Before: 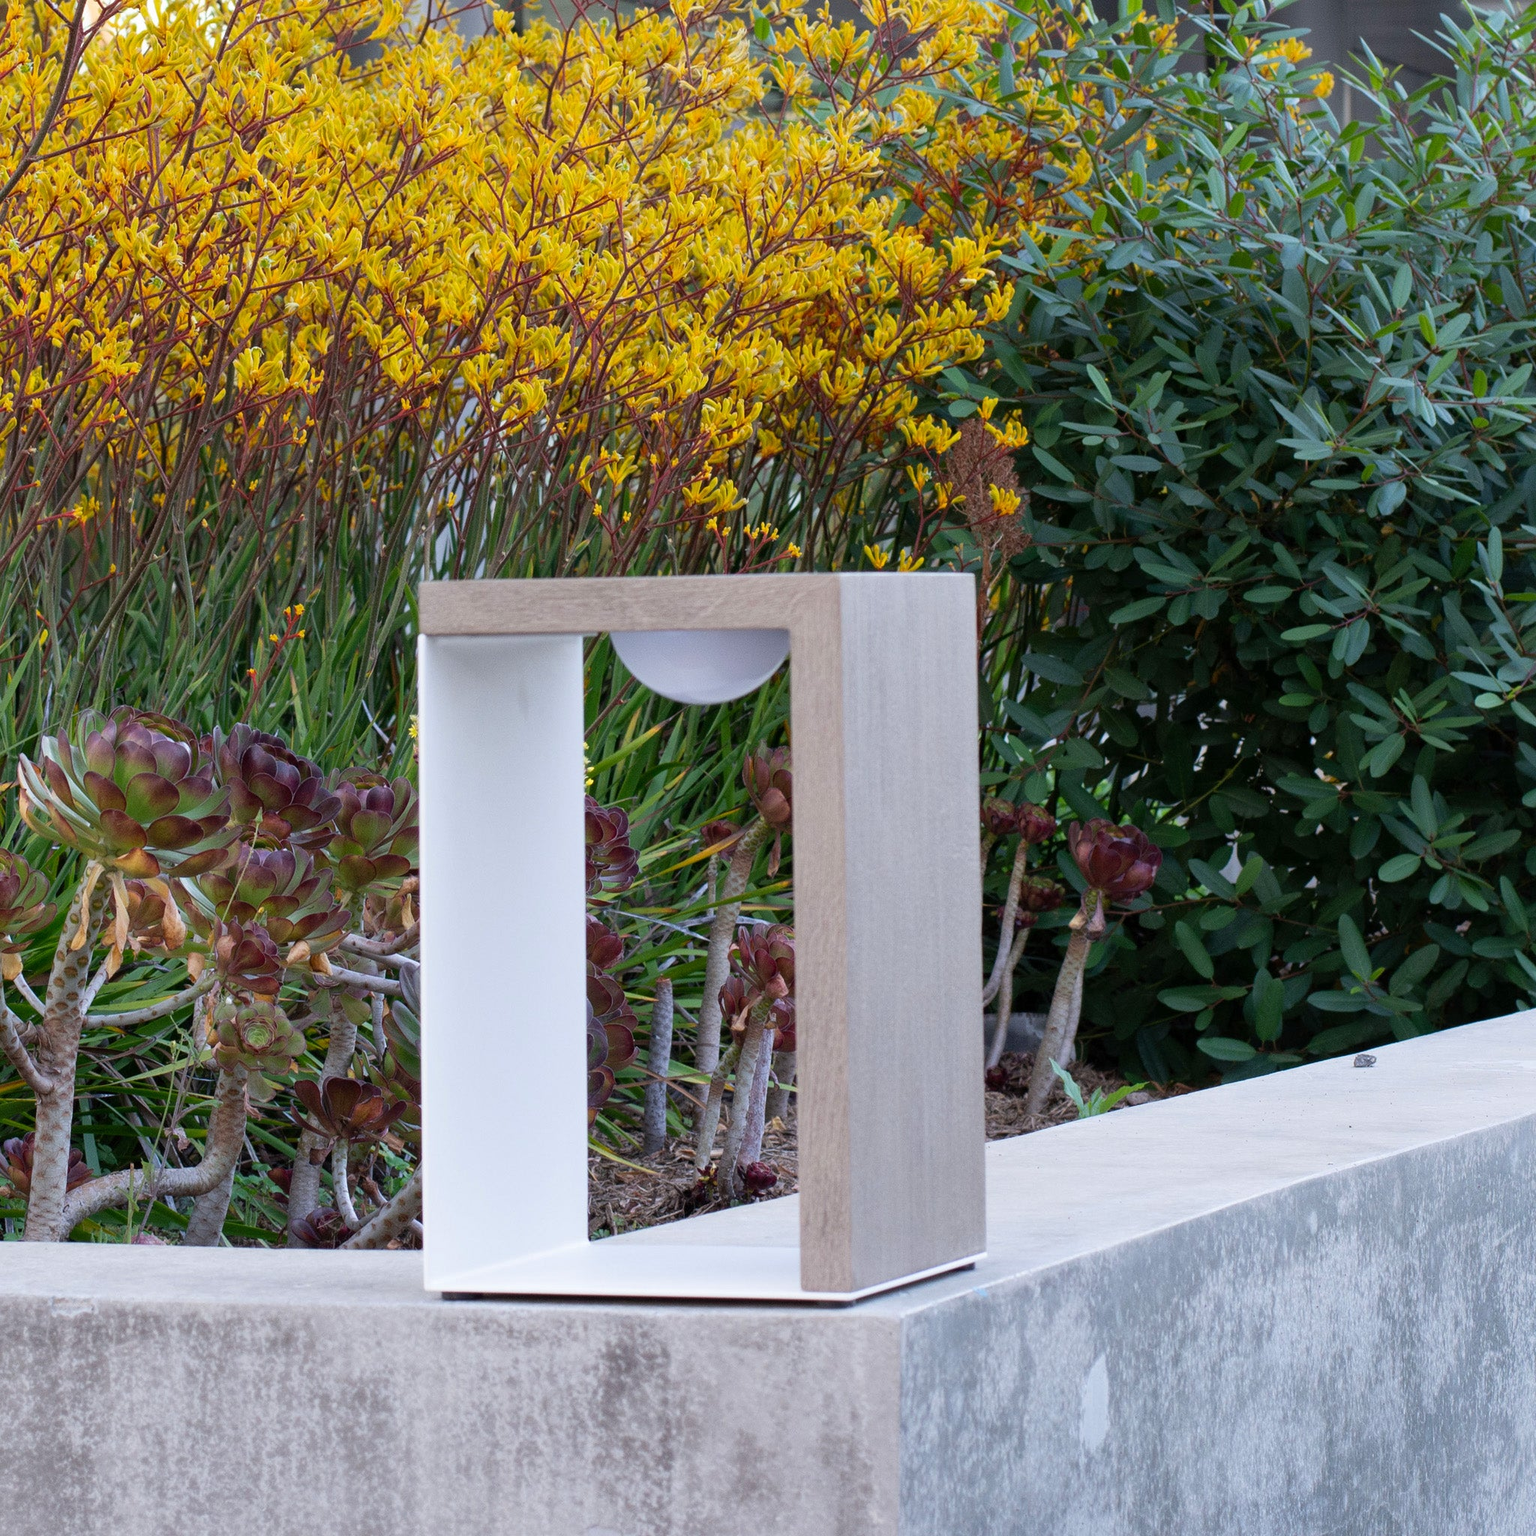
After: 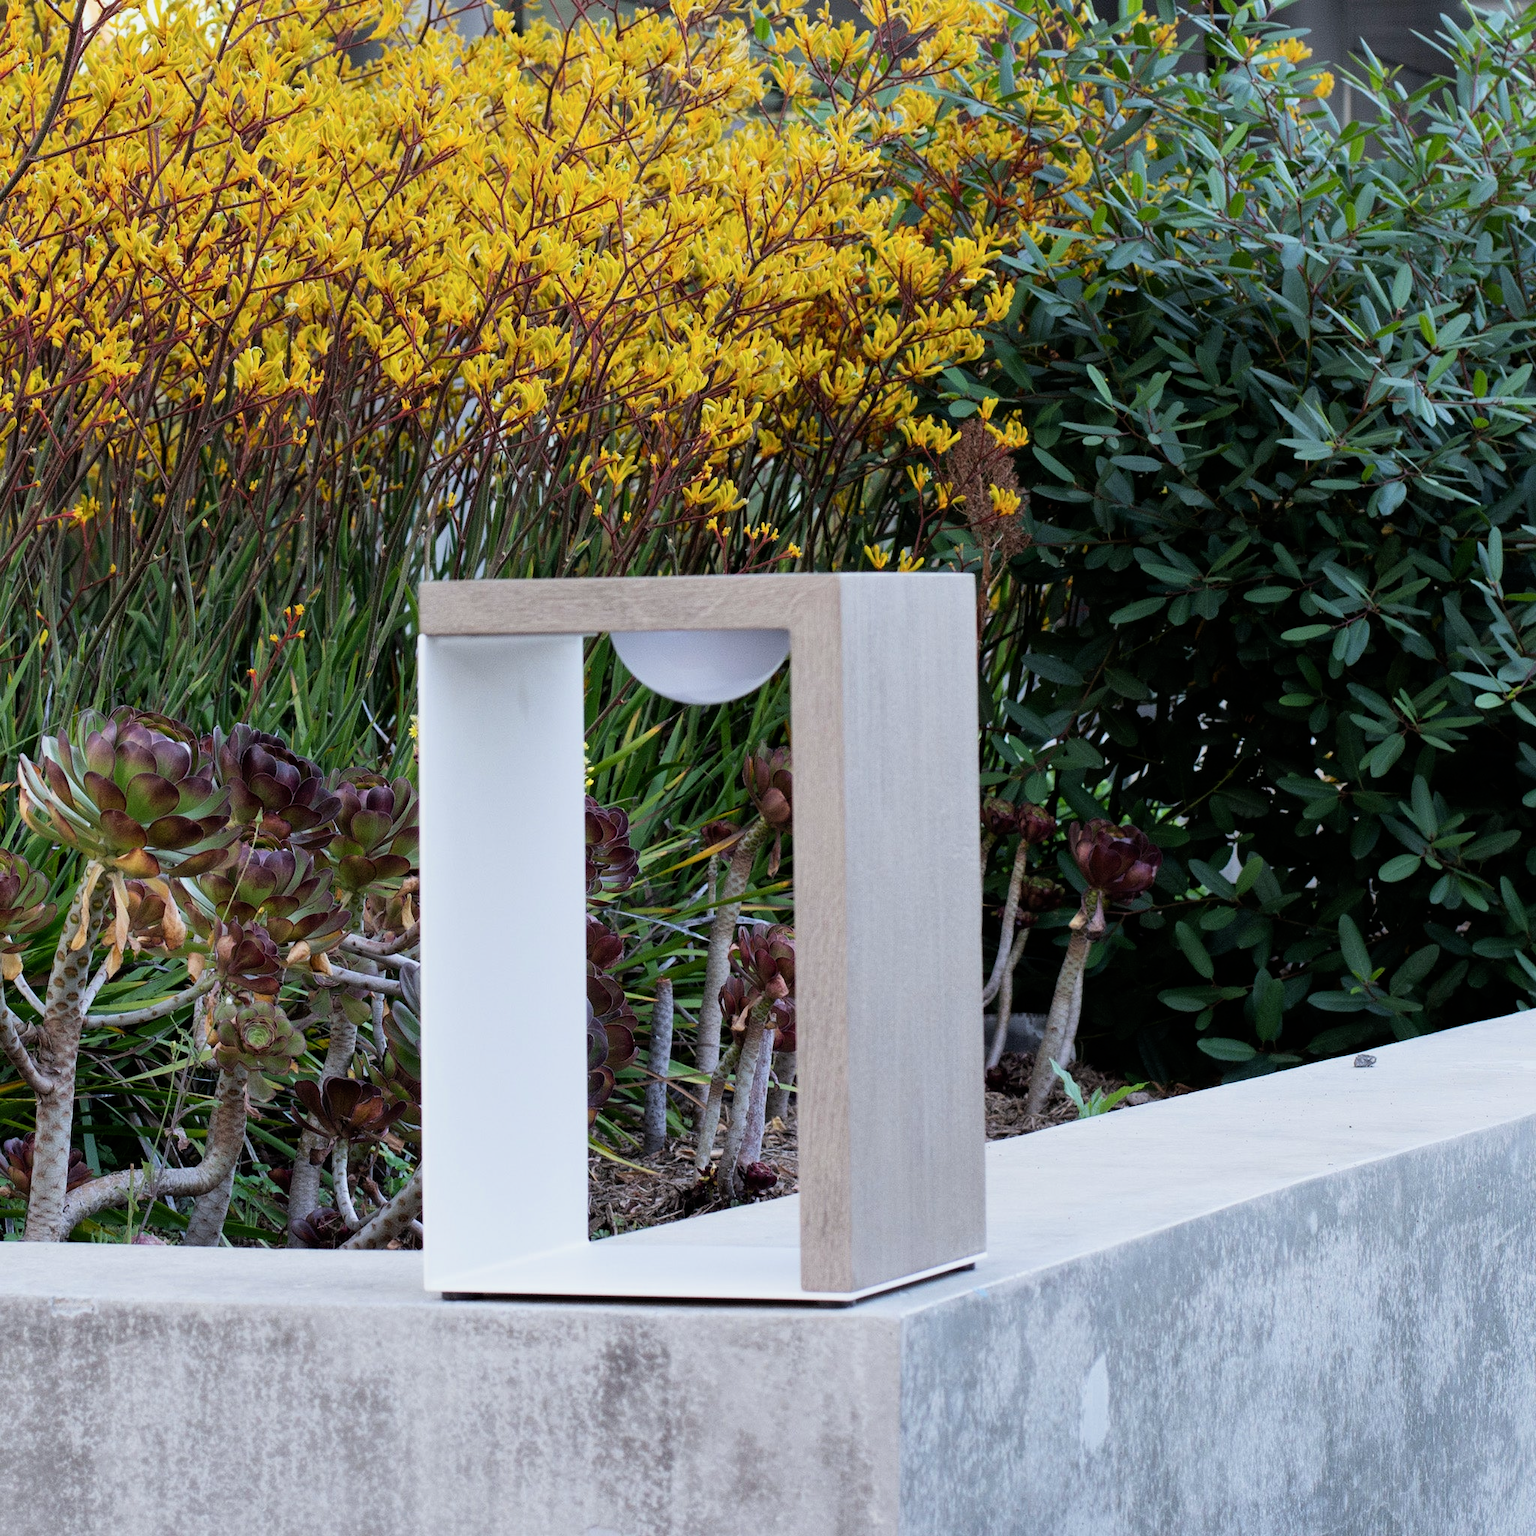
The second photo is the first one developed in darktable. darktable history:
filmic rgb: black relative exposure -8.07 EV, white relative exposure 3 EV, hardness 5.35, contrast 1.25
white balance: red 0.978, blue 0.999
